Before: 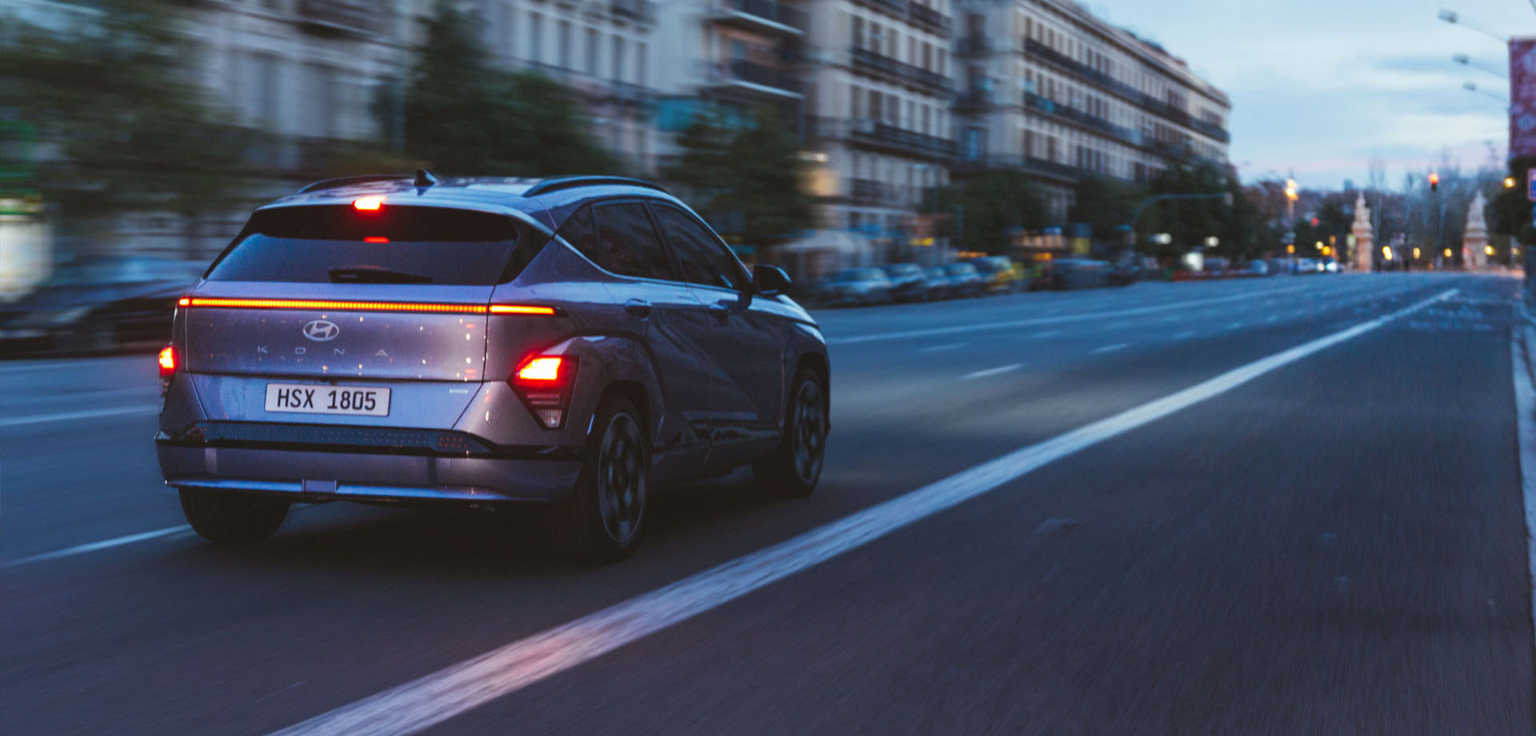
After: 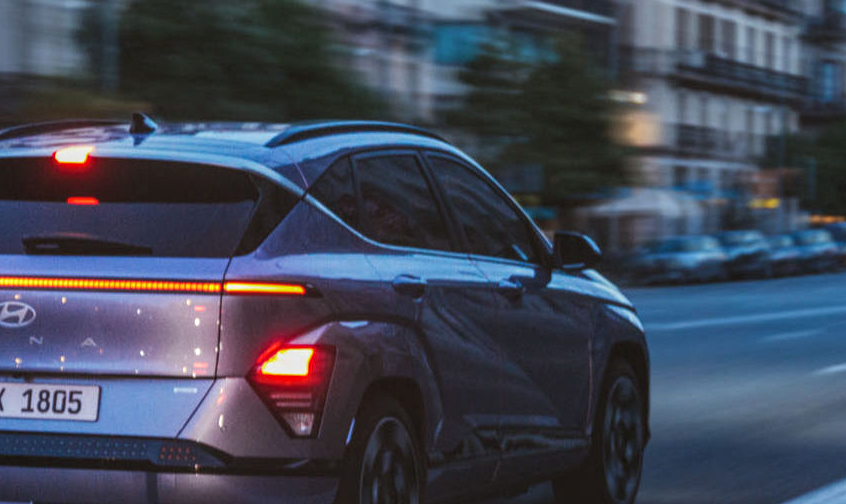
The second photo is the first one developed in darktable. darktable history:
local contrast: highlights 0%, shadows 0%, detail 133%
crop: left 20.248%, top 10.86%, right 35.675%, bottom 34.321%
